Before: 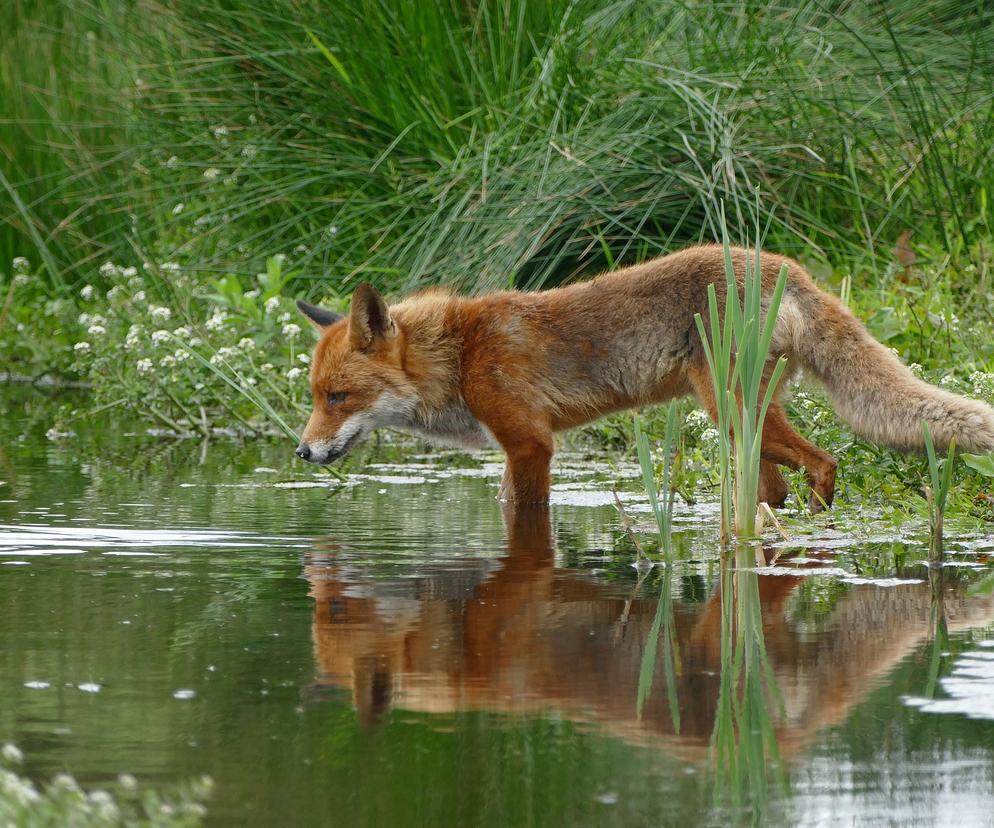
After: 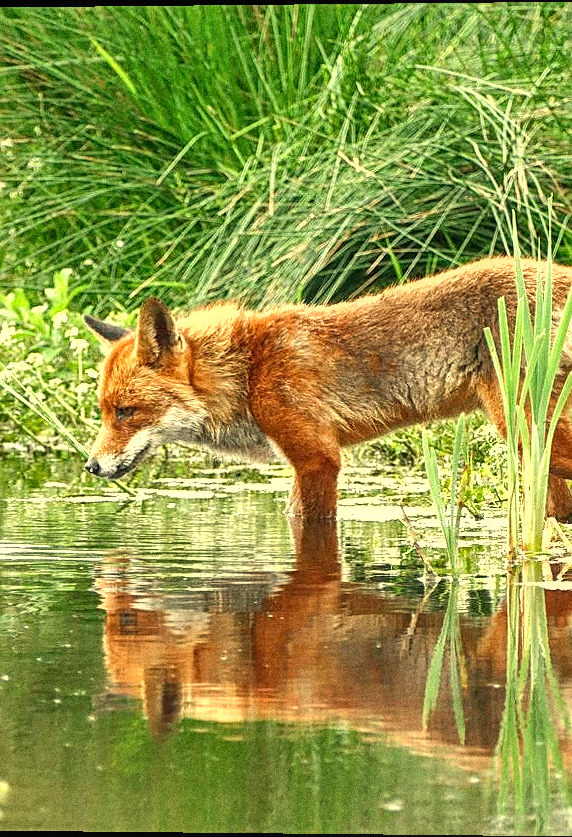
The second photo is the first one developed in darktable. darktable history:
shadows and highlights: low approximation 0.01, soften with gaussian
crop: left 21.496%, right 22.254%
exposure: black level correction 0, exposure 1.4 EV, compensate highlight preservation false
grain: coarseness 0.09 ISO, strength 40%
white balance: red 1.08, blue 0.791
rotate and perspective: lens shift (vertical) 0.048, lens shift (horizontal) -0.024, automatic cropping off
sharpen: on, module defaults
local contrast: on, module defaults
